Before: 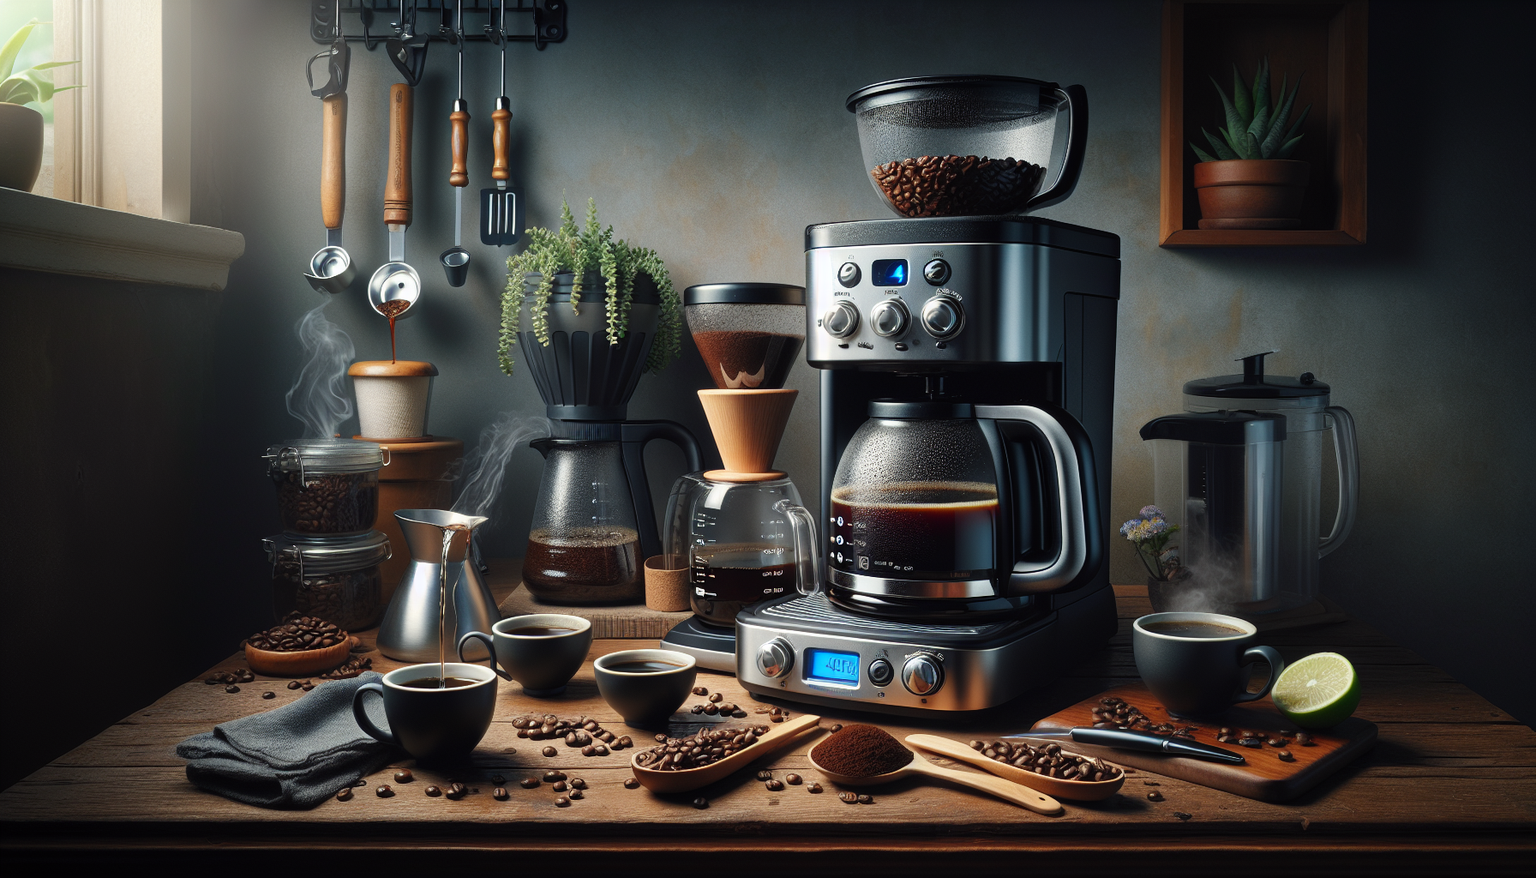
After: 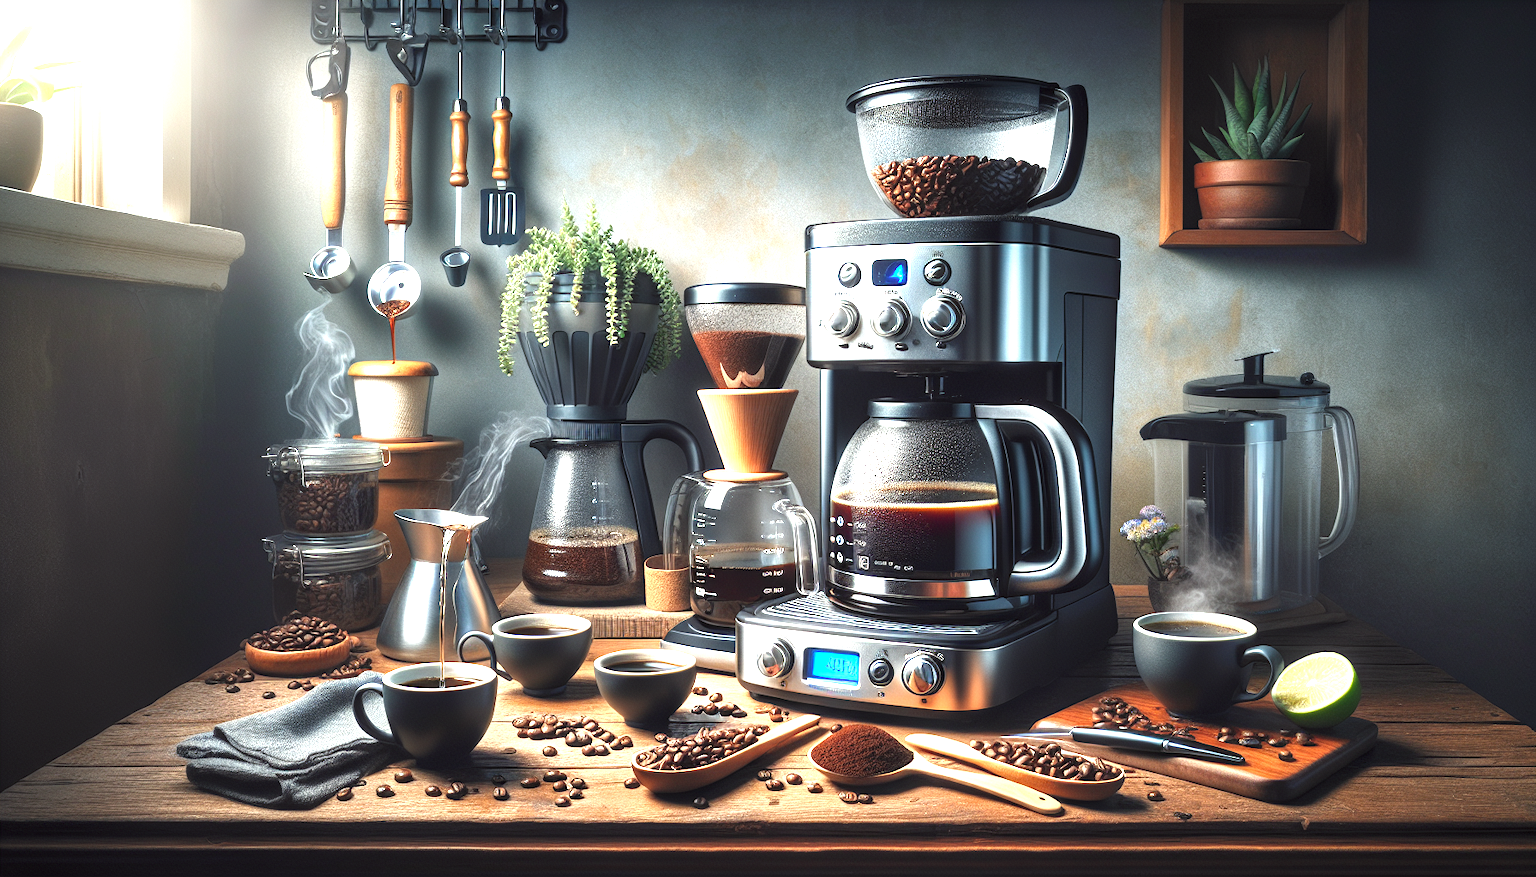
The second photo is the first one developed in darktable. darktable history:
local contrast: detail 130%
exposure: black level correction 0, exposure 1.744 EV, compensate highlight preservation false
